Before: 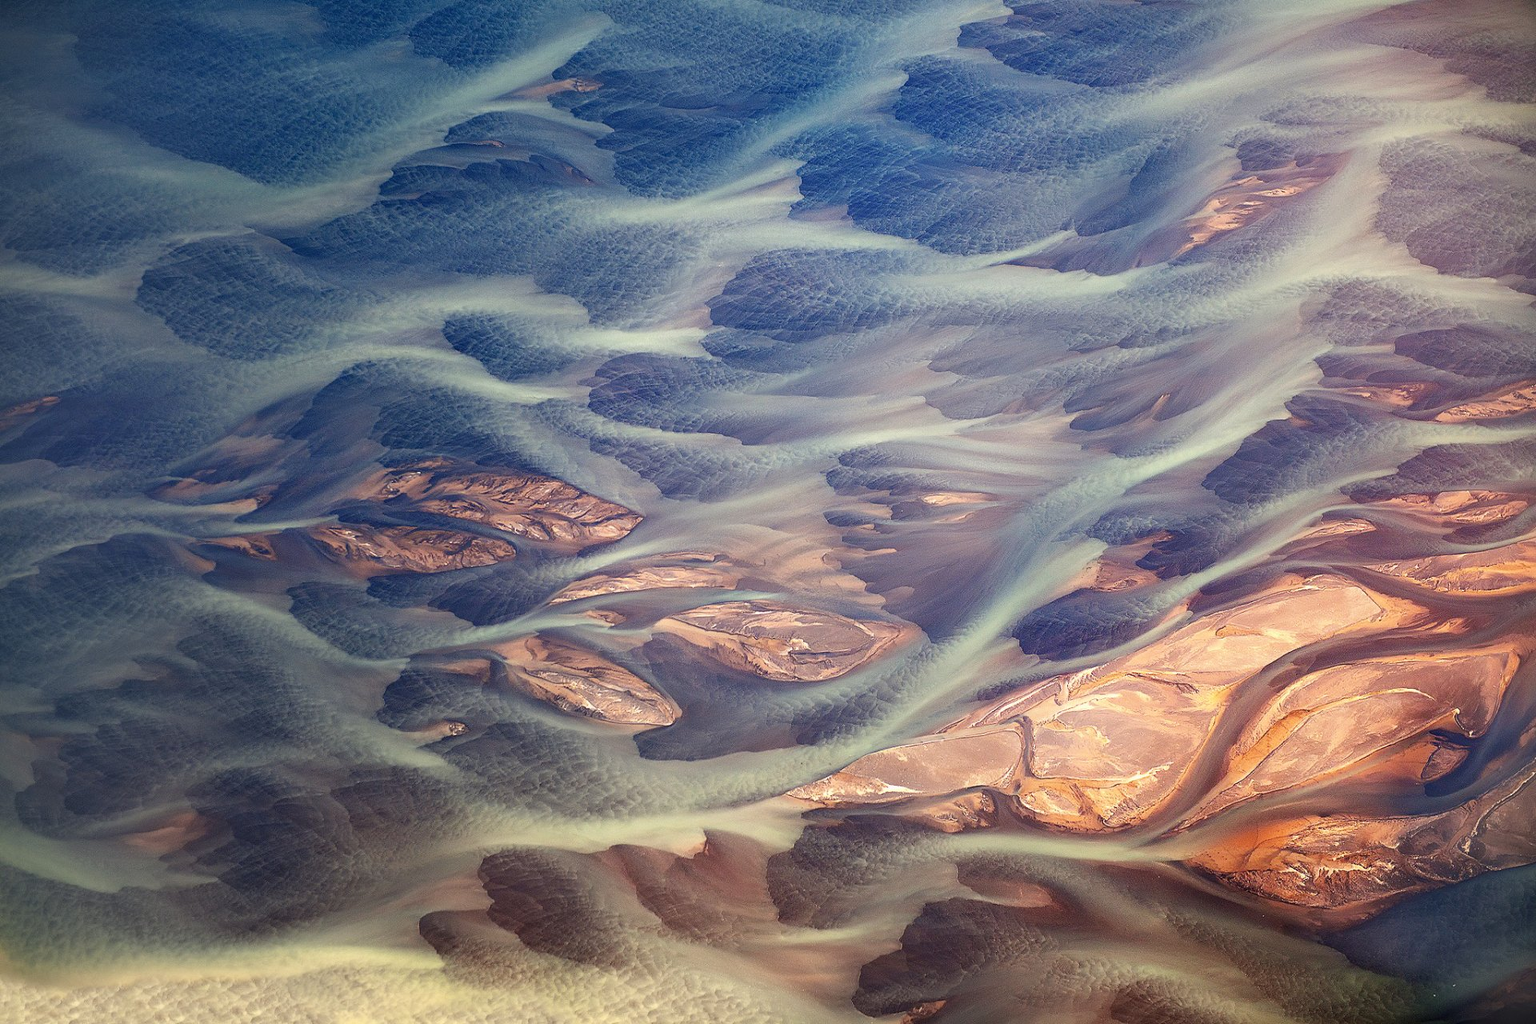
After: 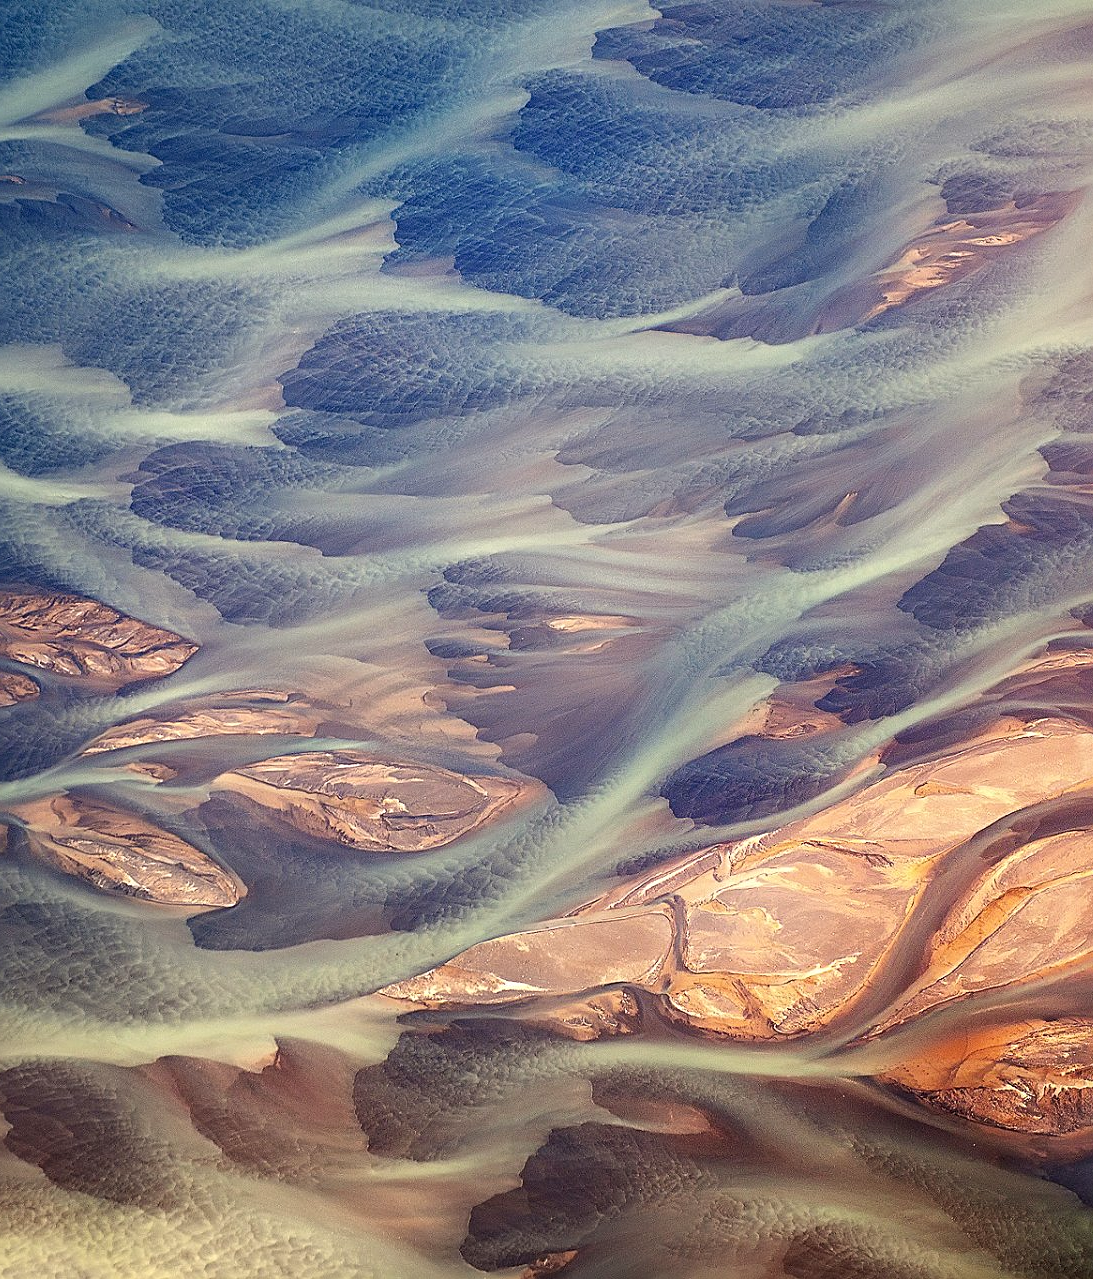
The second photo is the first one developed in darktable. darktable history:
crop: left 31.512%, top 0.022%, right 11.558%
color correction: highlights b* 2.96
sharpen: radius 2.127, amount 0.388, threshold 0.158
